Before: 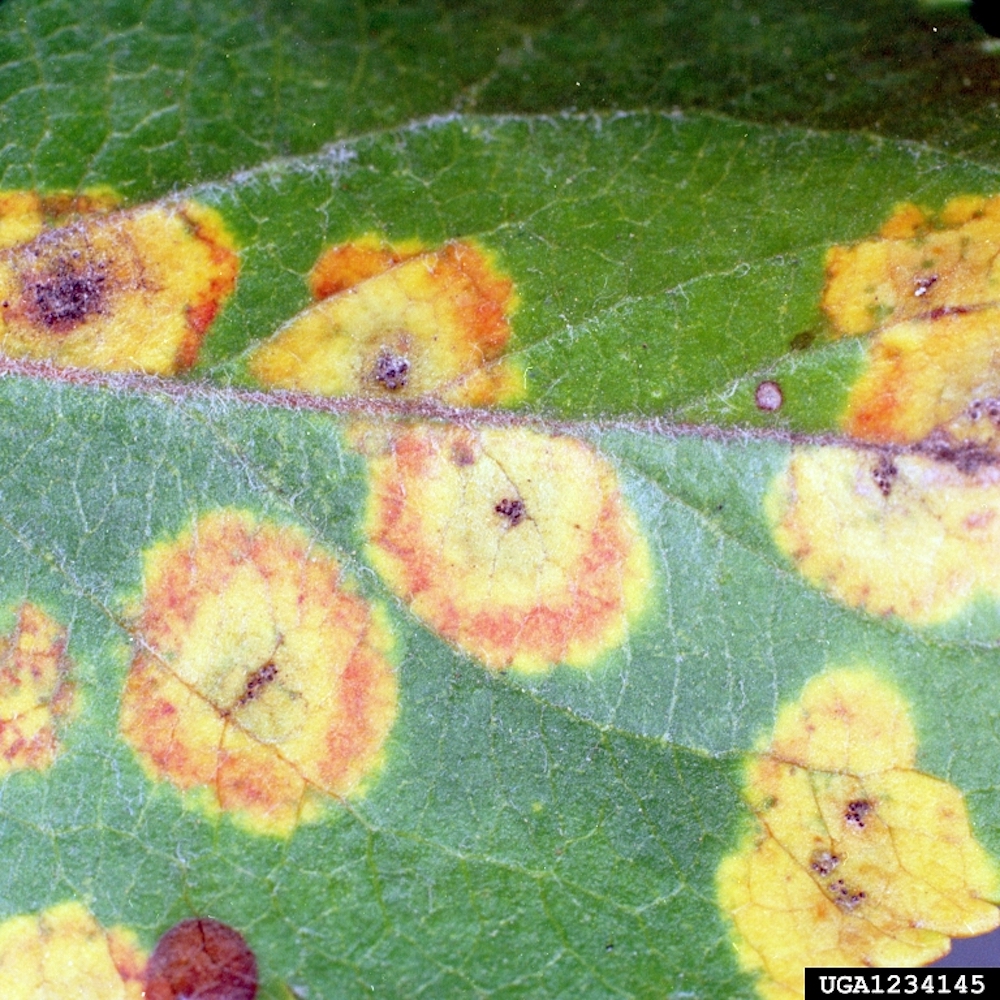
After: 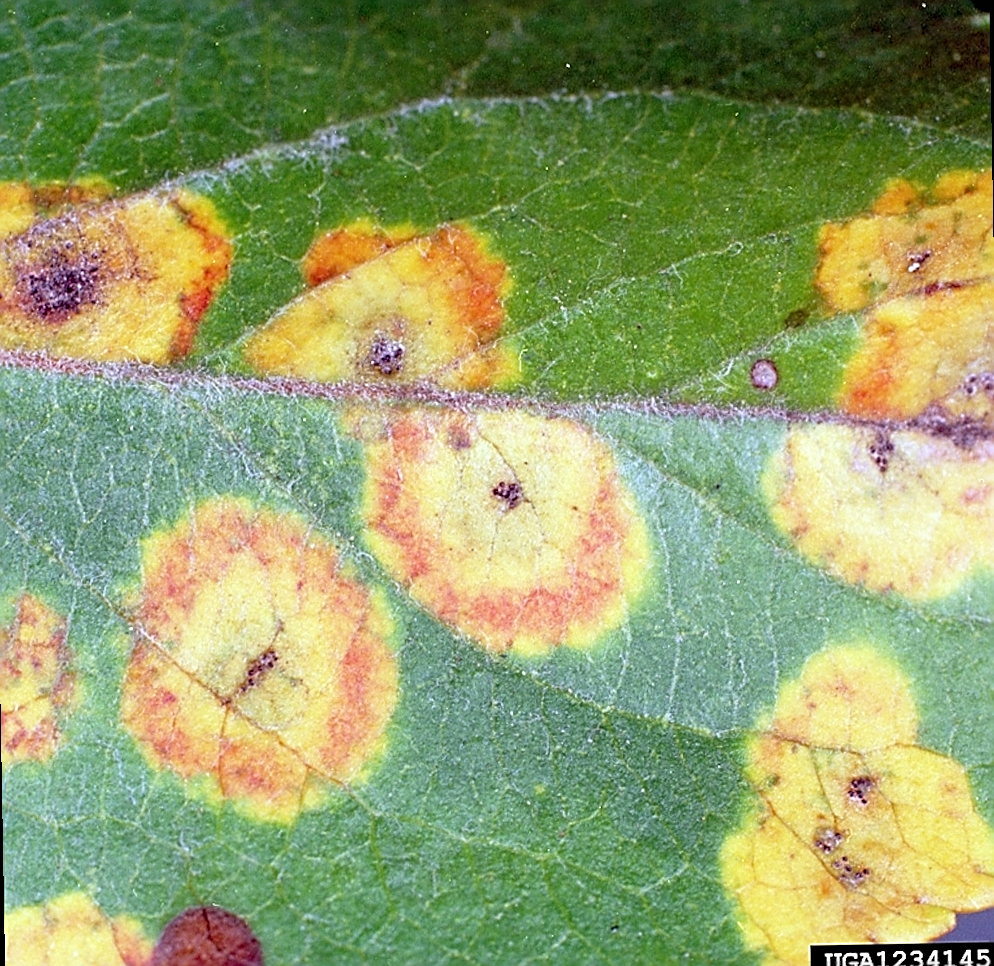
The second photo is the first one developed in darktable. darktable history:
rotate and perspective: rotation -1°, crop left 0.011, crop right 0.989, crop top 0.025, crop bottom 0.975
shadows and highlights: radius 331.84, shadows 53.55, highlights -100, compress 94.63%, highlights color adjustment 73.23%, soften with gaussian
sharpen: amount 1
